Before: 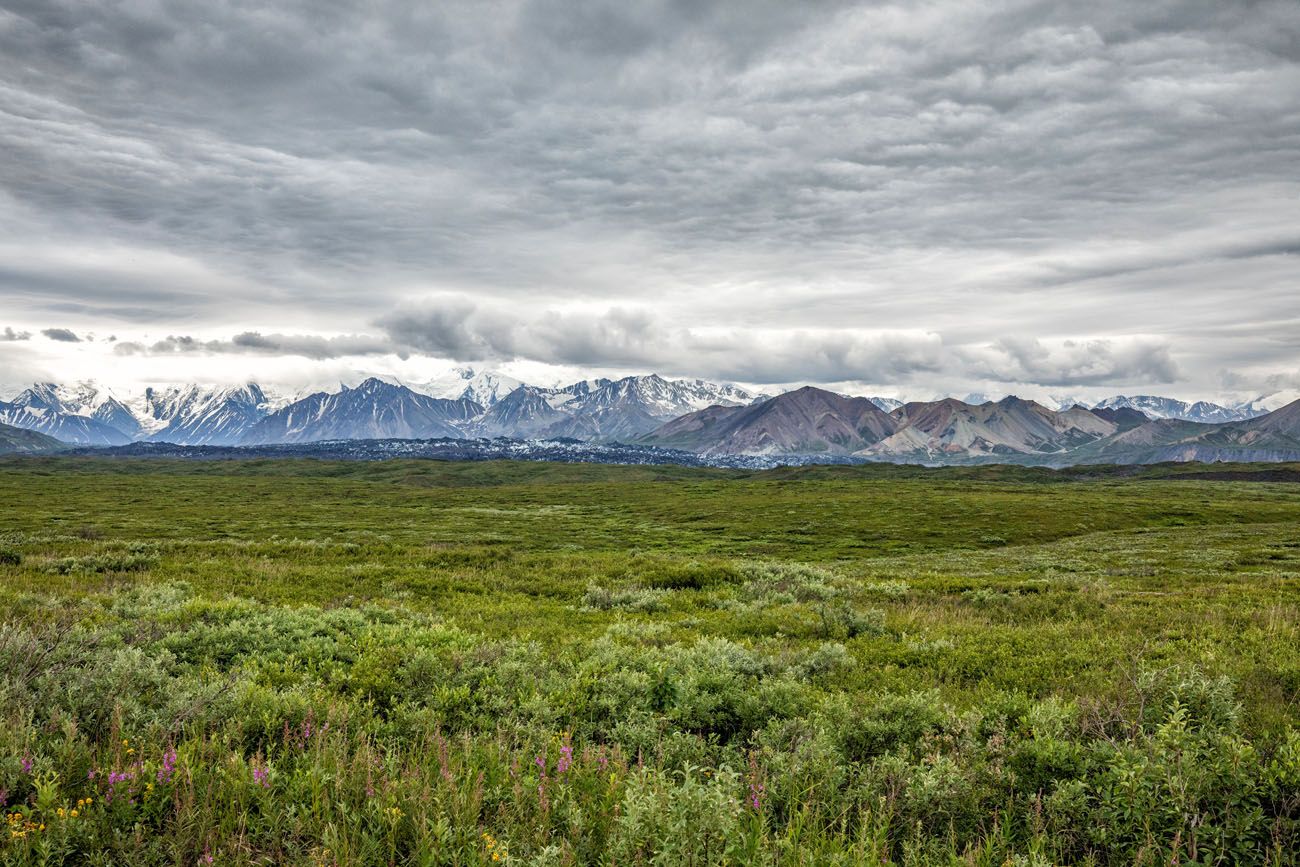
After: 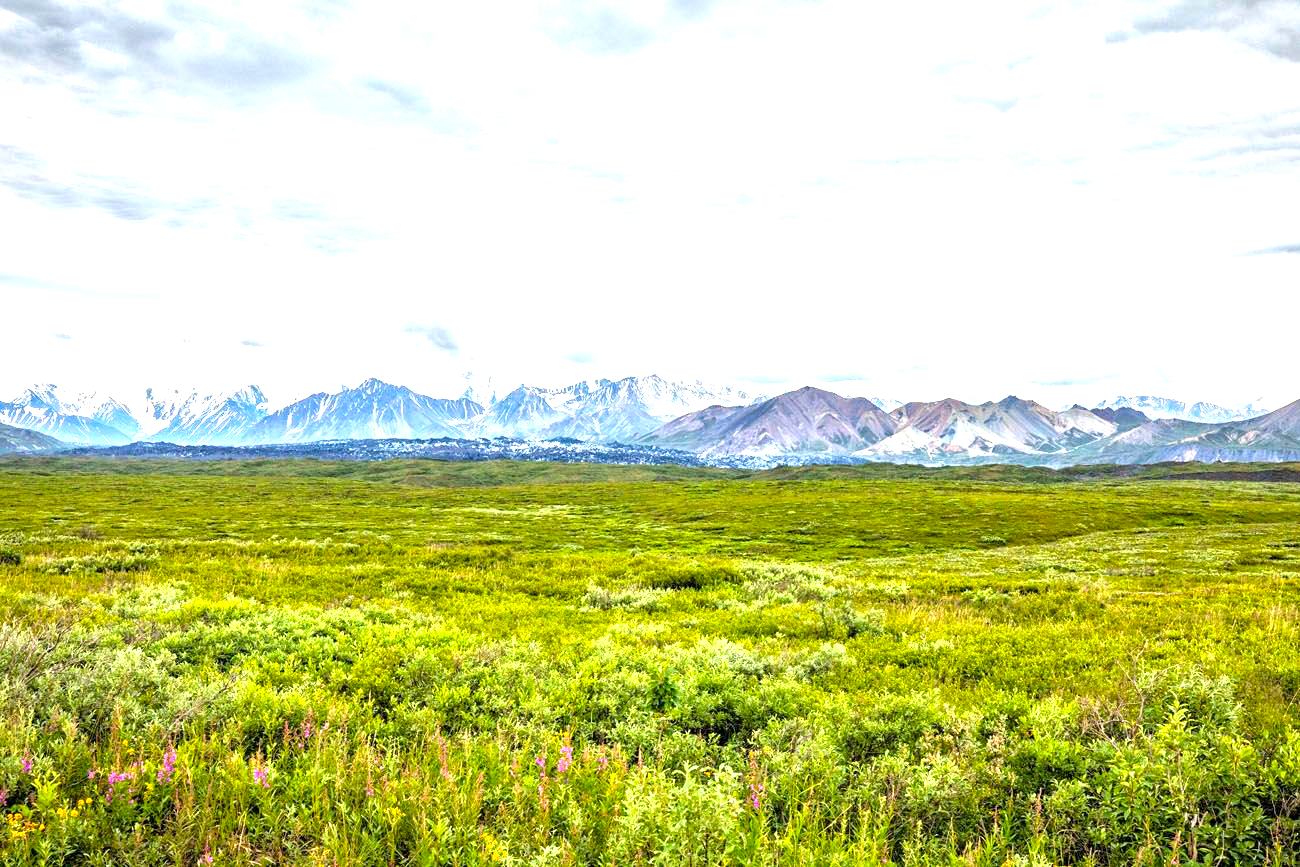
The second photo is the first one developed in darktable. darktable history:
color balance rgb: perceptual saturation grading › global saturation 29.572%
exposure: black level correction 0.001, exposure 1.732 EV, compensate highlight preservation false
